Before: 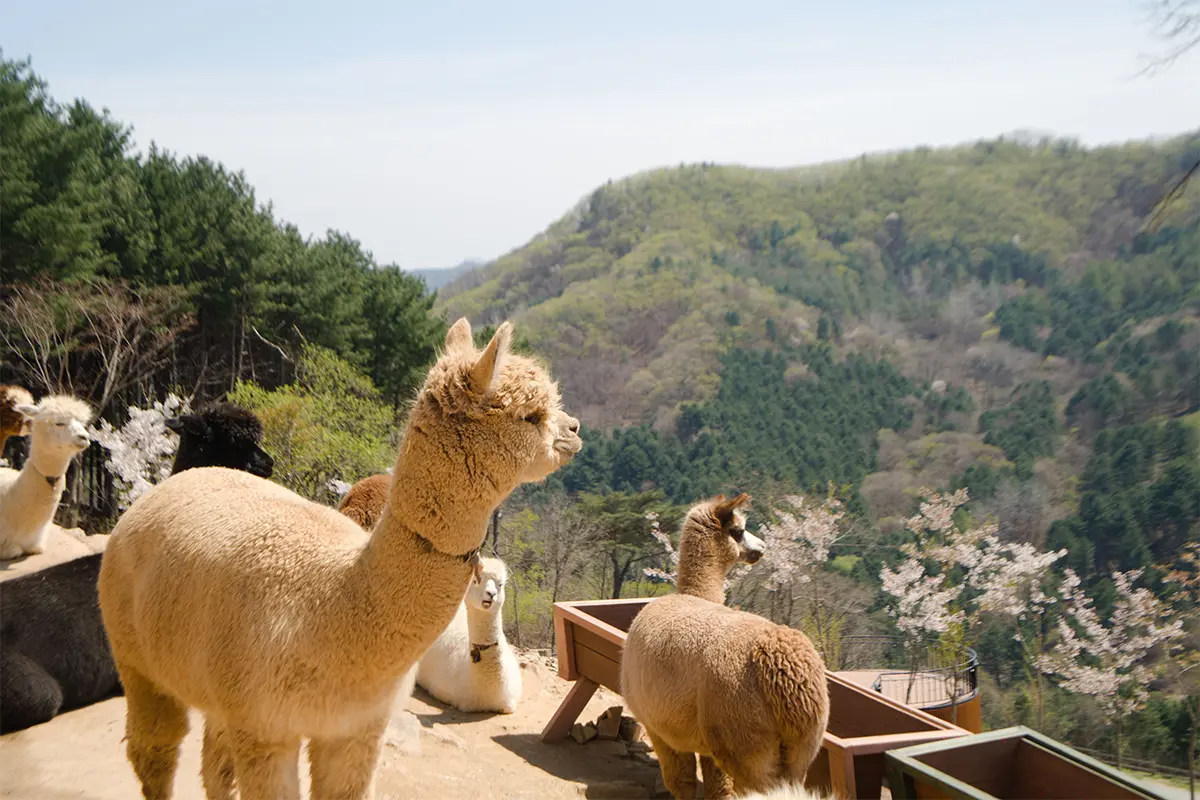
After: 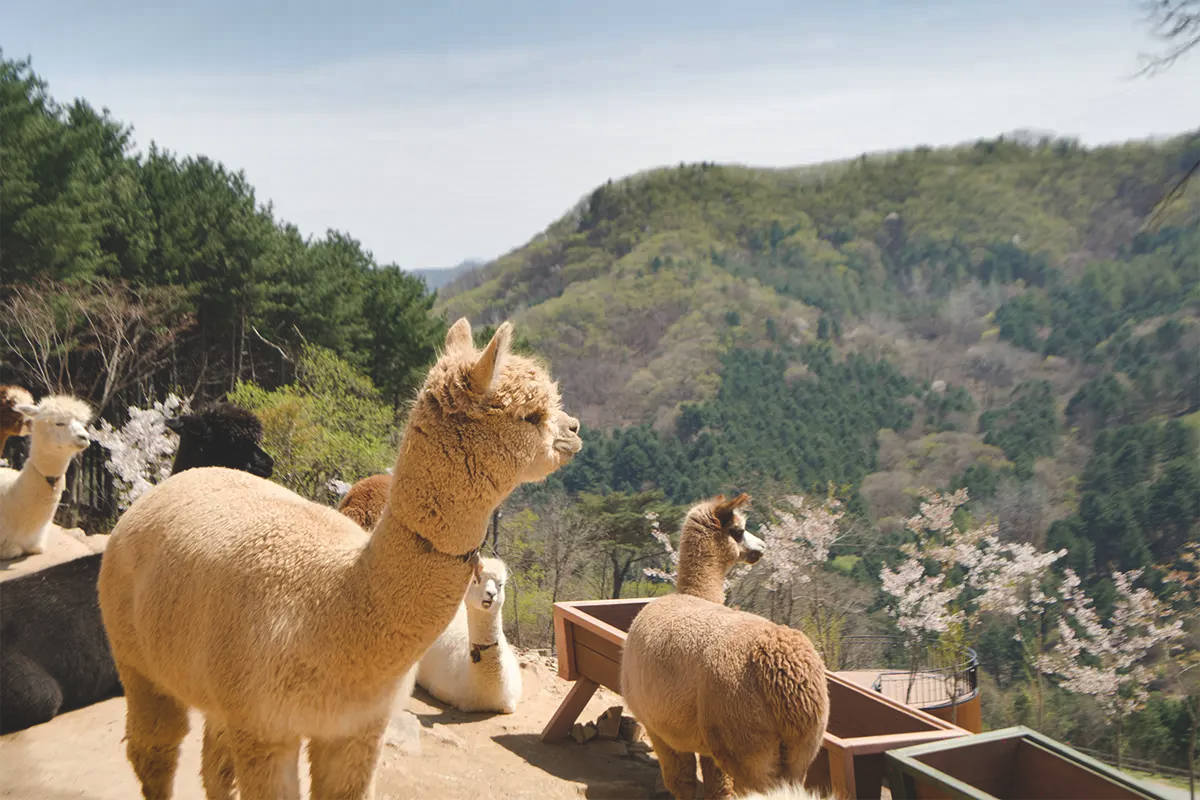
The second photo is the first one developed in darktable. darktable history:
shadows and highlights: radius 108.52, shadows 44.07, highlights -67.8, low approximation 0.01, soften with gaussian
exposure: black level correction -0.015, compensate highlight preservation false
